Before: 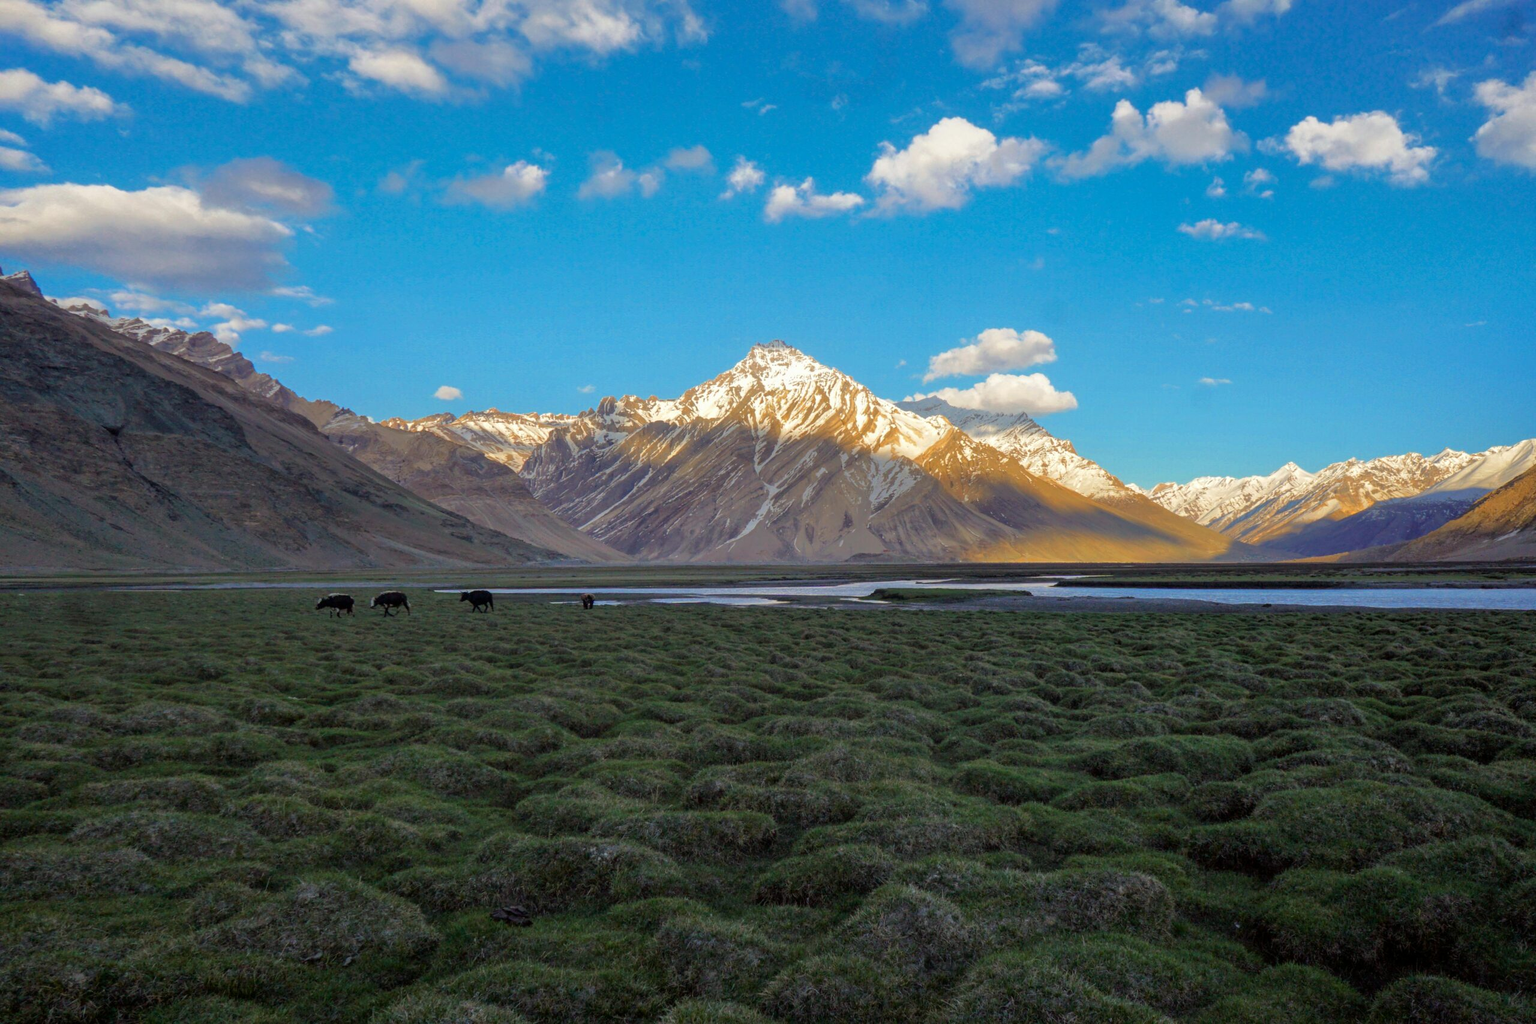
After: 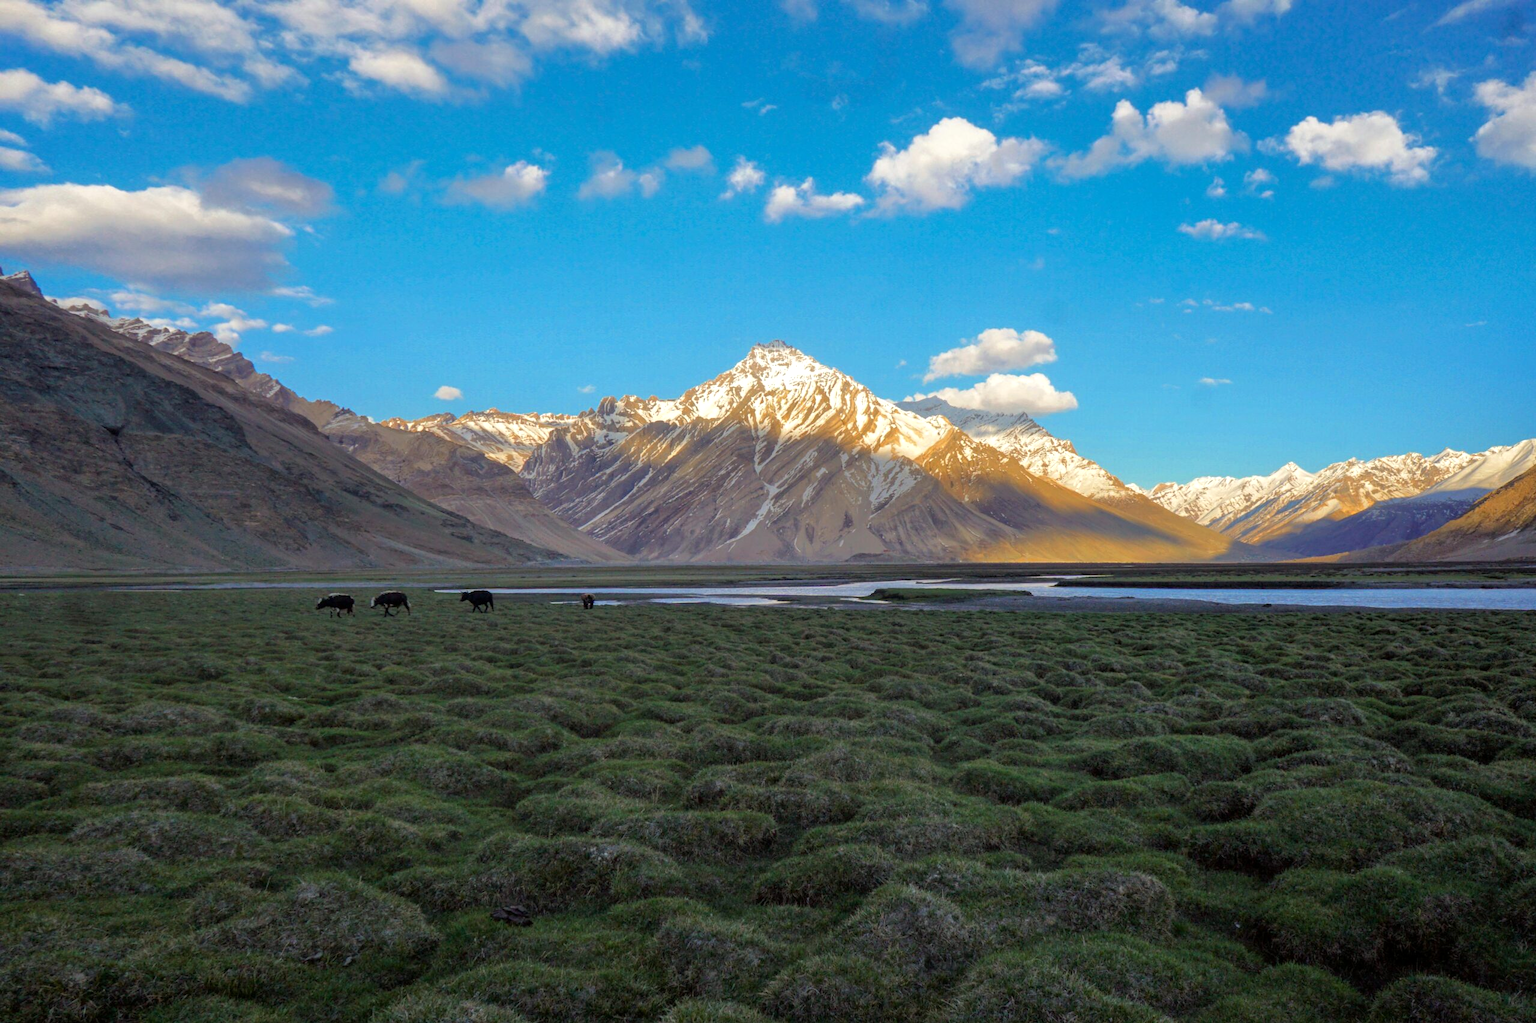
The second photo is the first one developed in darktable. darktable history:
exposure: exposure 0.178 EV, compensate exposure bias true, compensate highlight preservation false
levels: mode automatic, black 0.023%, white 99.97%, levels [0.062, 0.494, 0.925]
